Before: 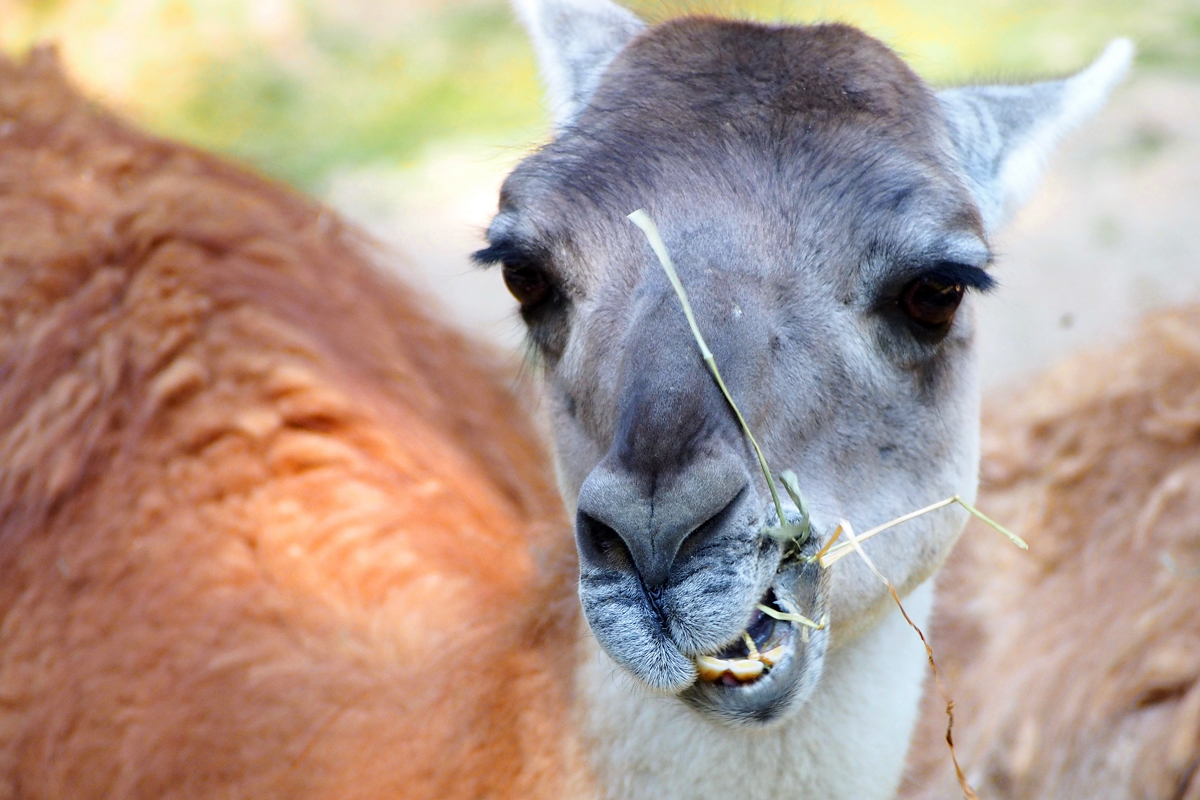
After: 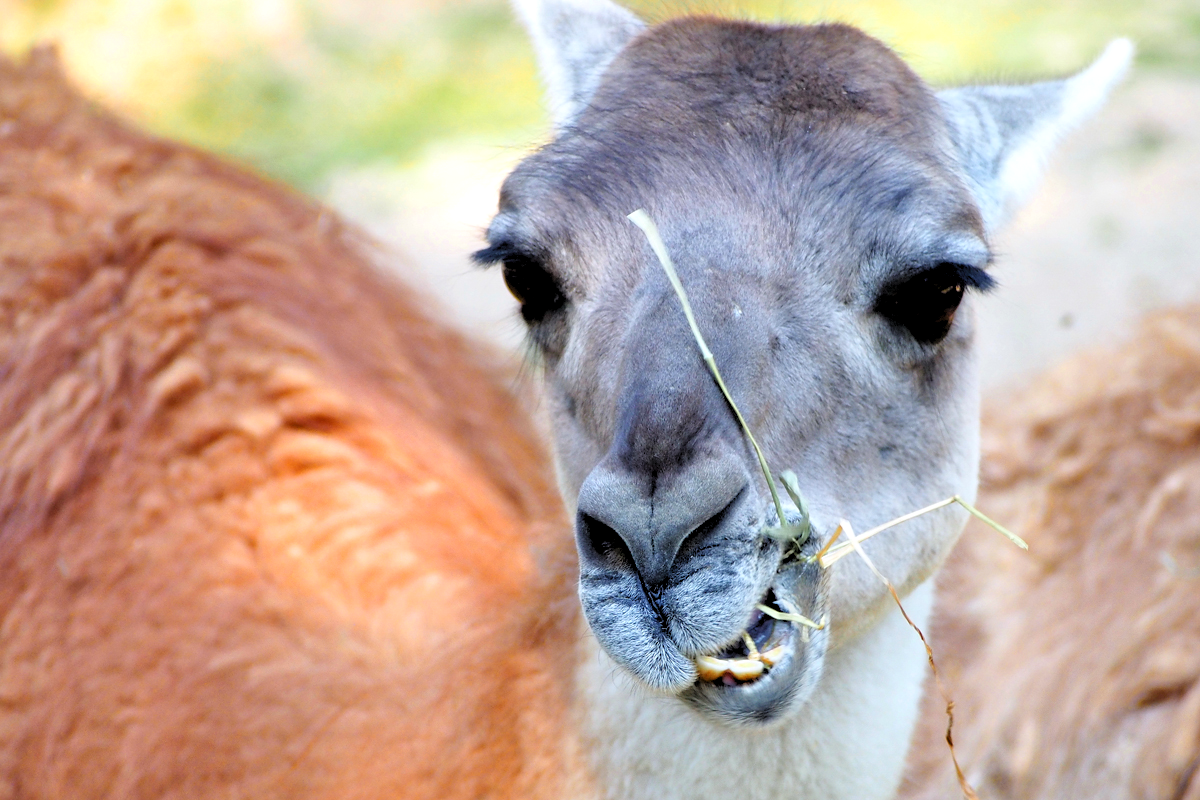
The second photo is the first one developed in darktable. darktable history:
levels: levels [0.073, 0.497, 0.972]
tone equalizer: -8 EV 0.001 EV, -7 EV -0.004 EV, -6 EV 0.009 EV, -5 EV 0.032 EV, -4 EV 0.276 EV, -3 EV 0.644 EV, -2 EV 0.584 EV, -1 EV 0.187 EV, +0 EV 0.024 EV
